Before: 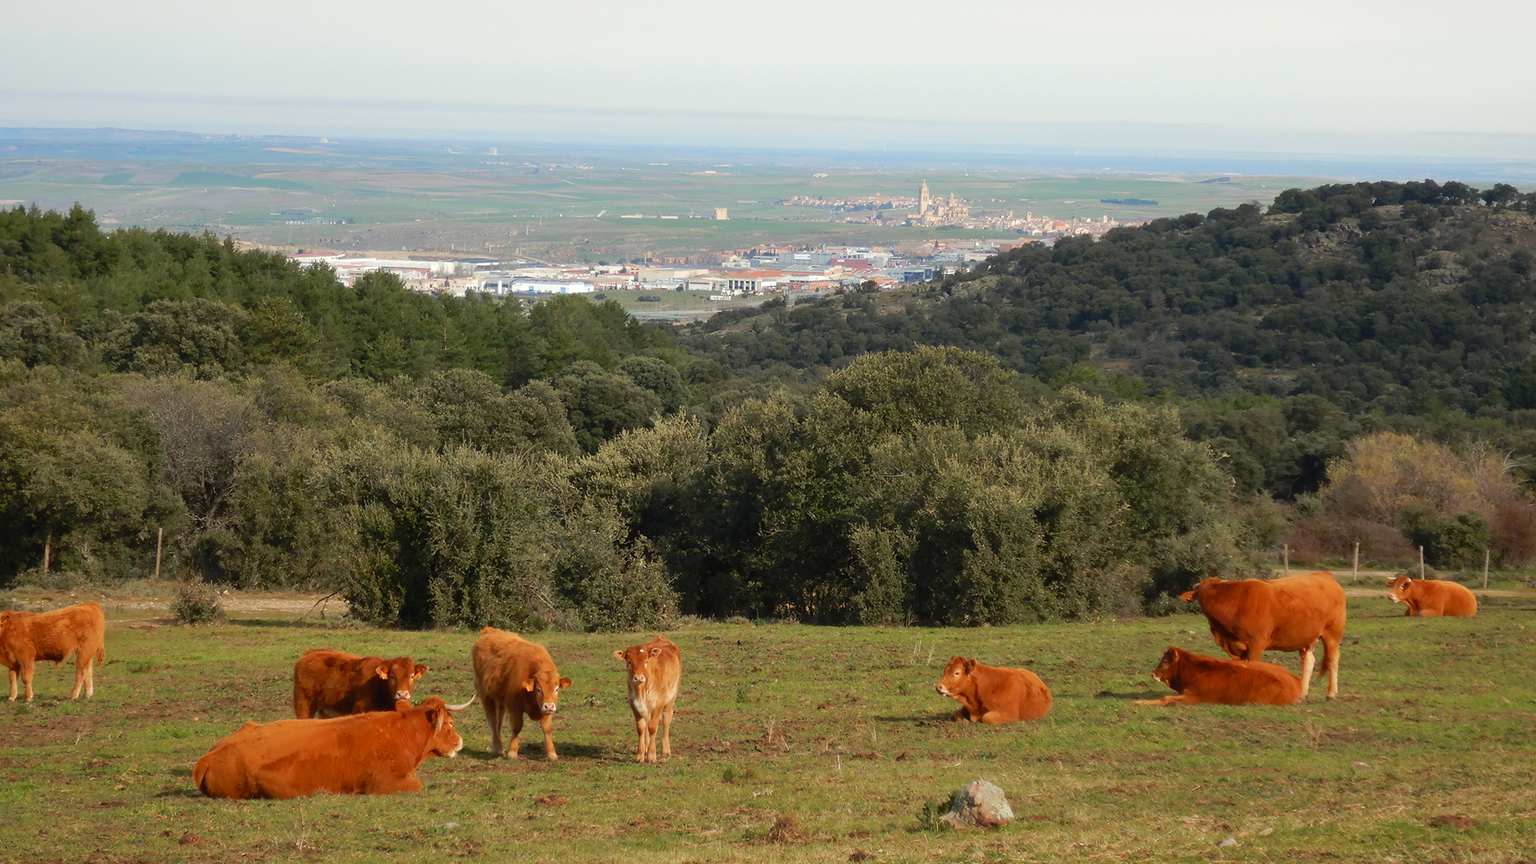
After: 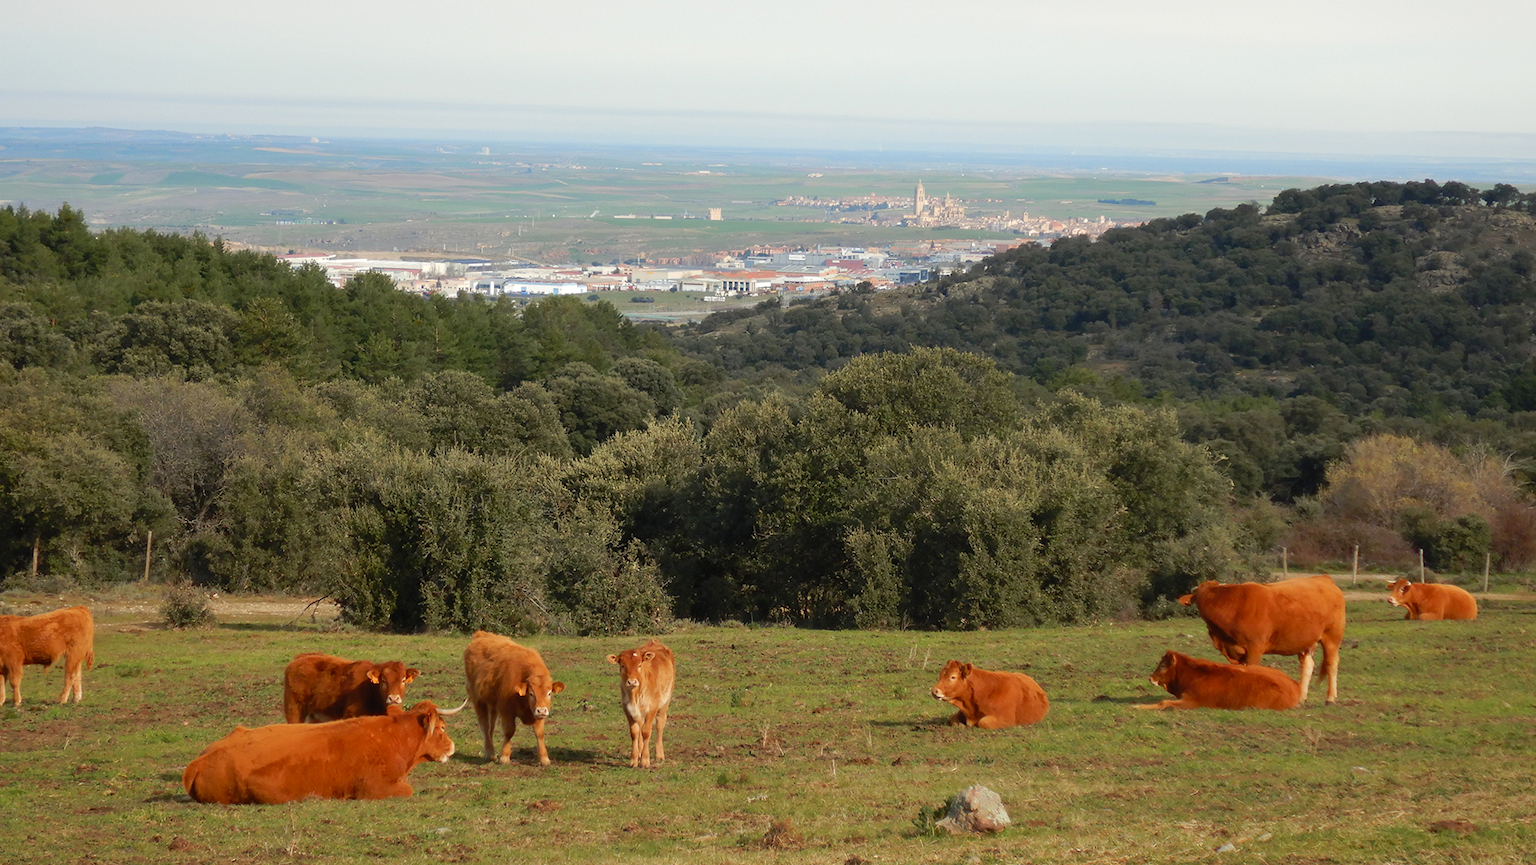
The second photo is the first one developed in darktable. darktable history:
crop and rotate: left 0.785%, top 0.216%, bottom 0.388%
